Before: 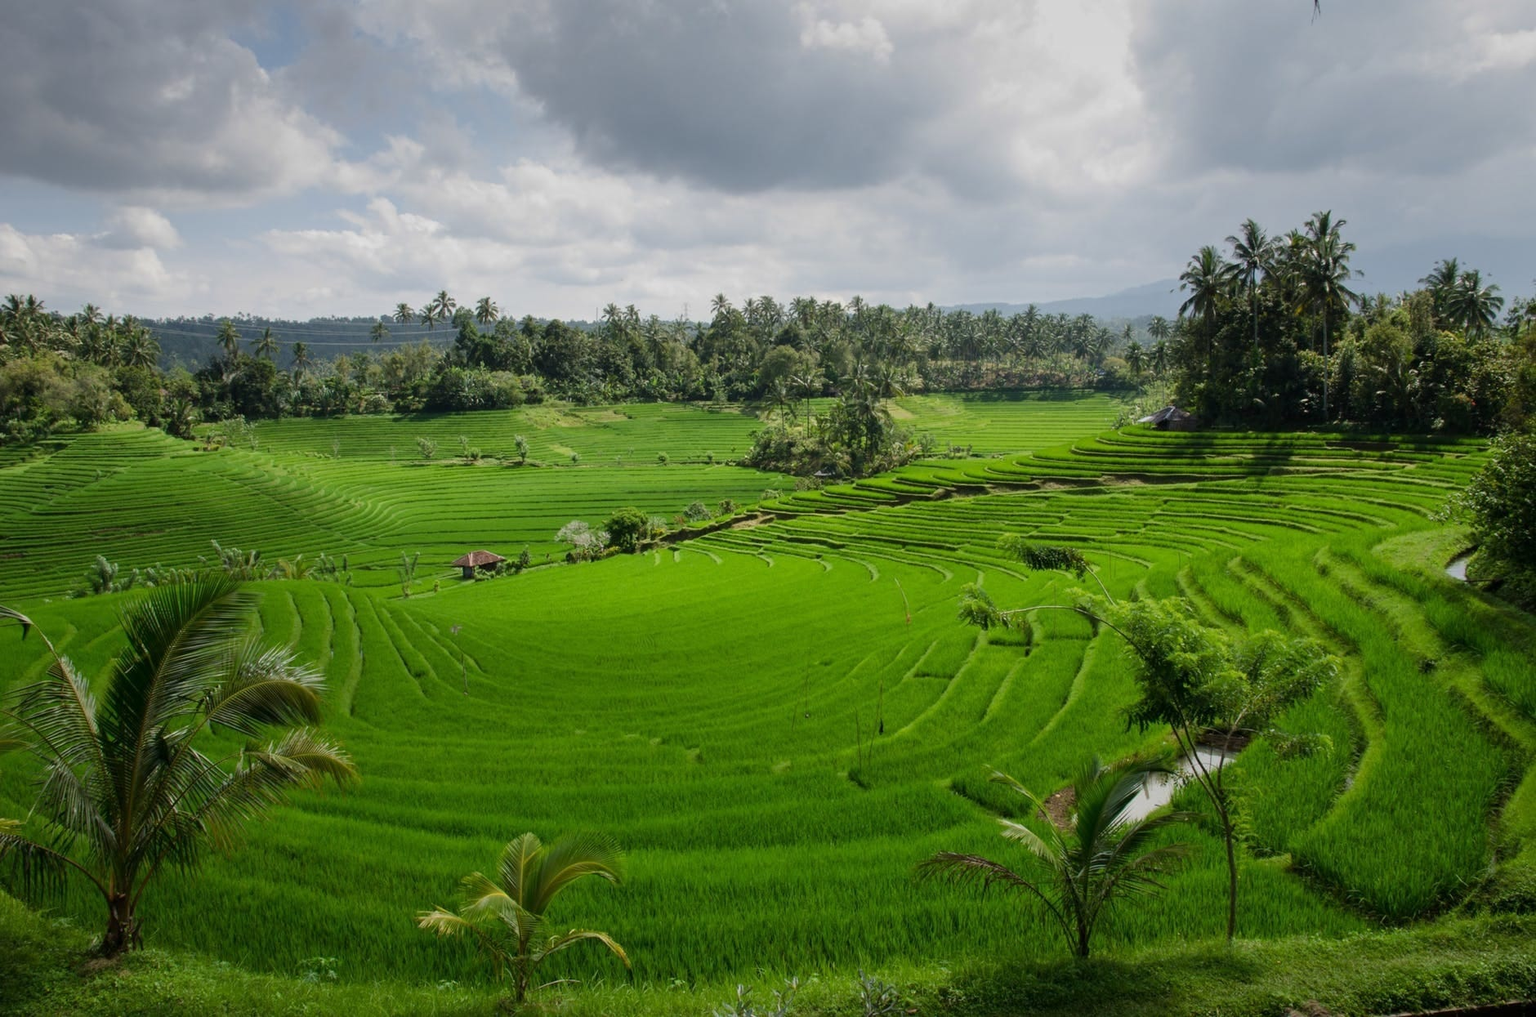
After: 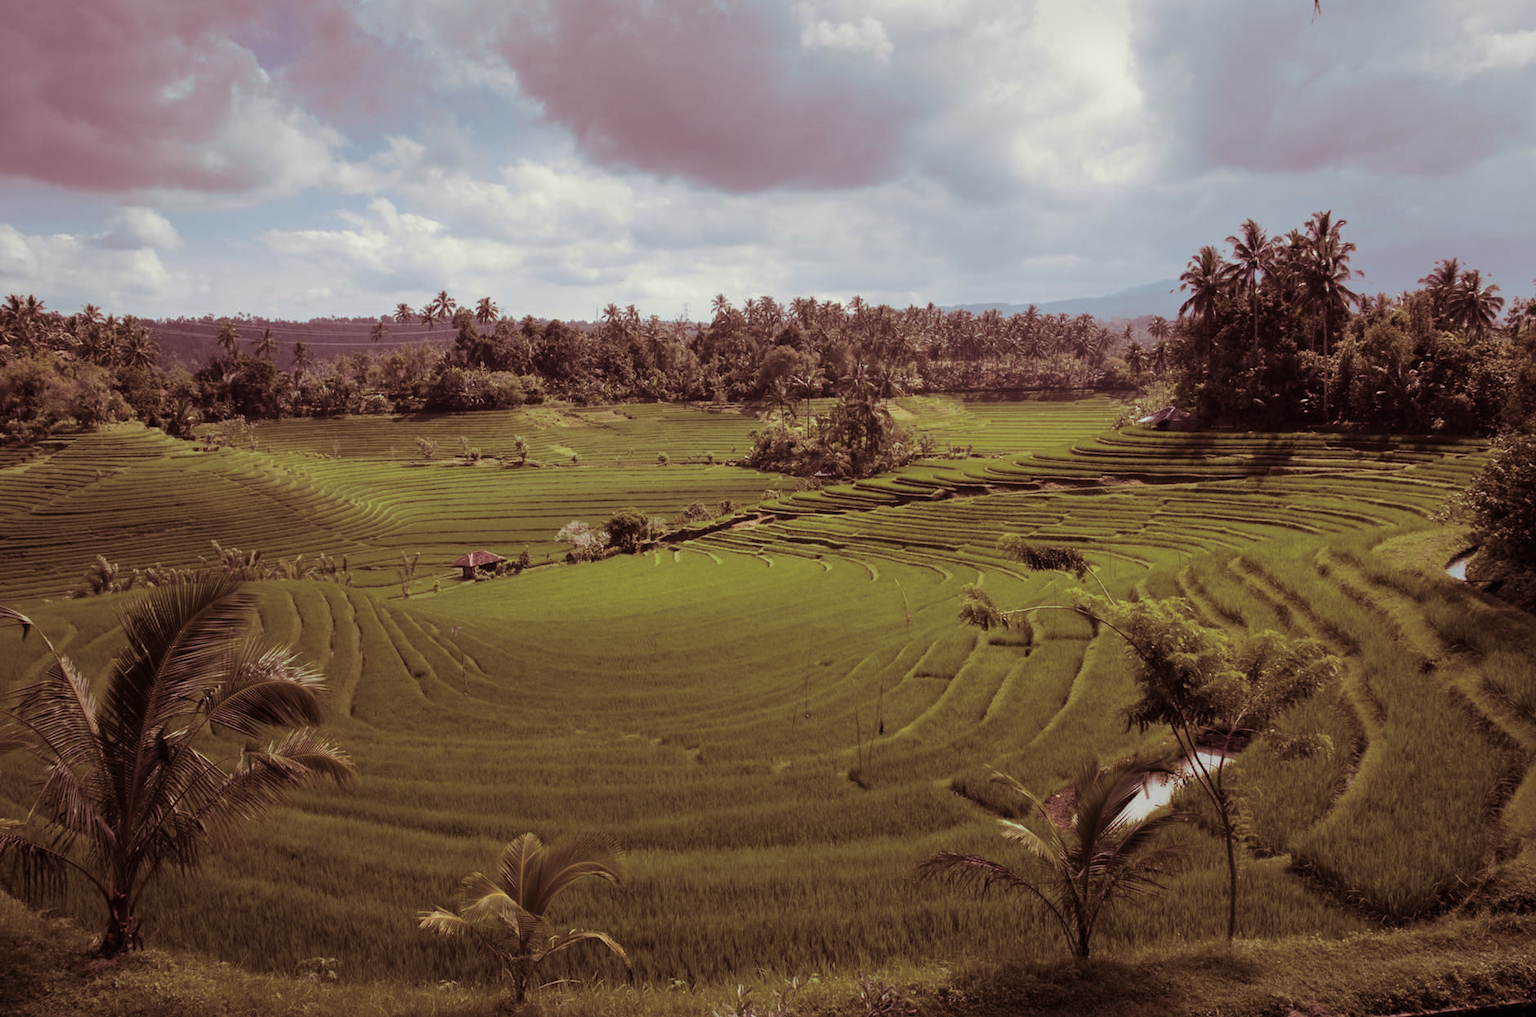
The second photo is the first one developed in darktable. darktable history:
bloom: size 5%, threshold 95%, strength 15%
split-toning: compress 20%
